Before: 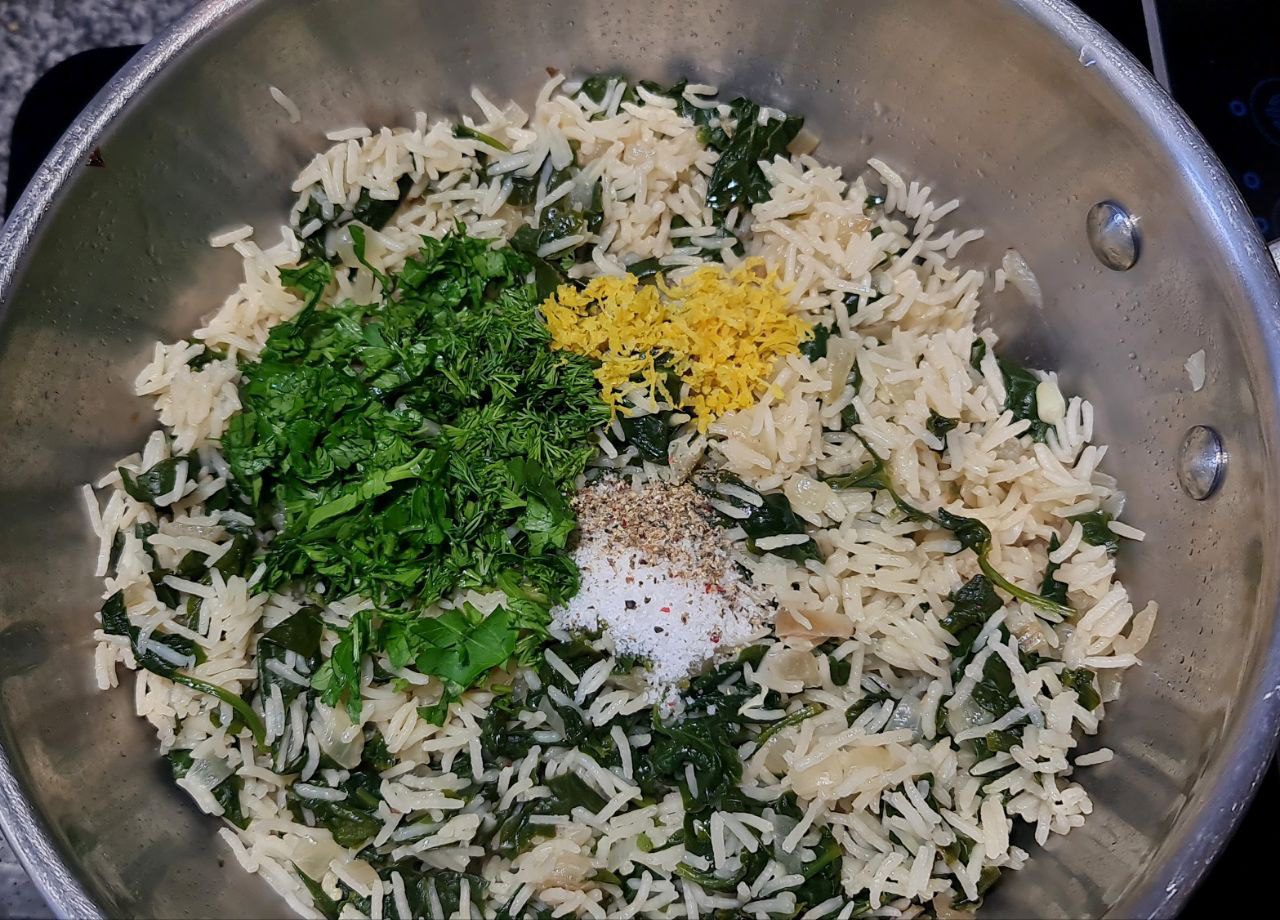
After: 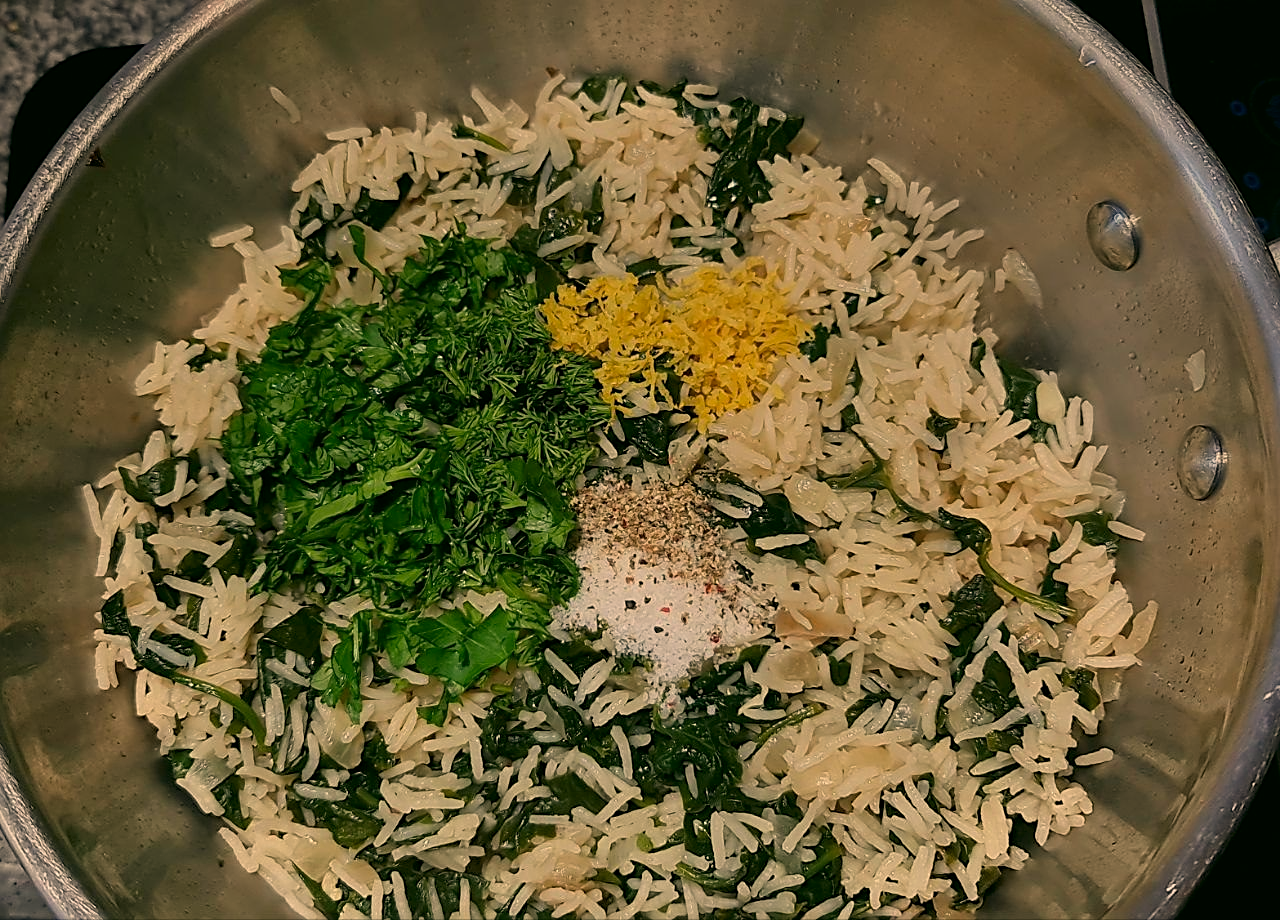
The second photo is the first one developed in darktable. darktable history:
graduated density: rotation 5.63°, offset 76.9
sharpen: on, module defaults
white balance: red 1.138, green 0.996, blue 0.812
color correction: highlights a* 4.02, highlights b* 4.98, shadows a* -7.55, shadows b* 4.98
